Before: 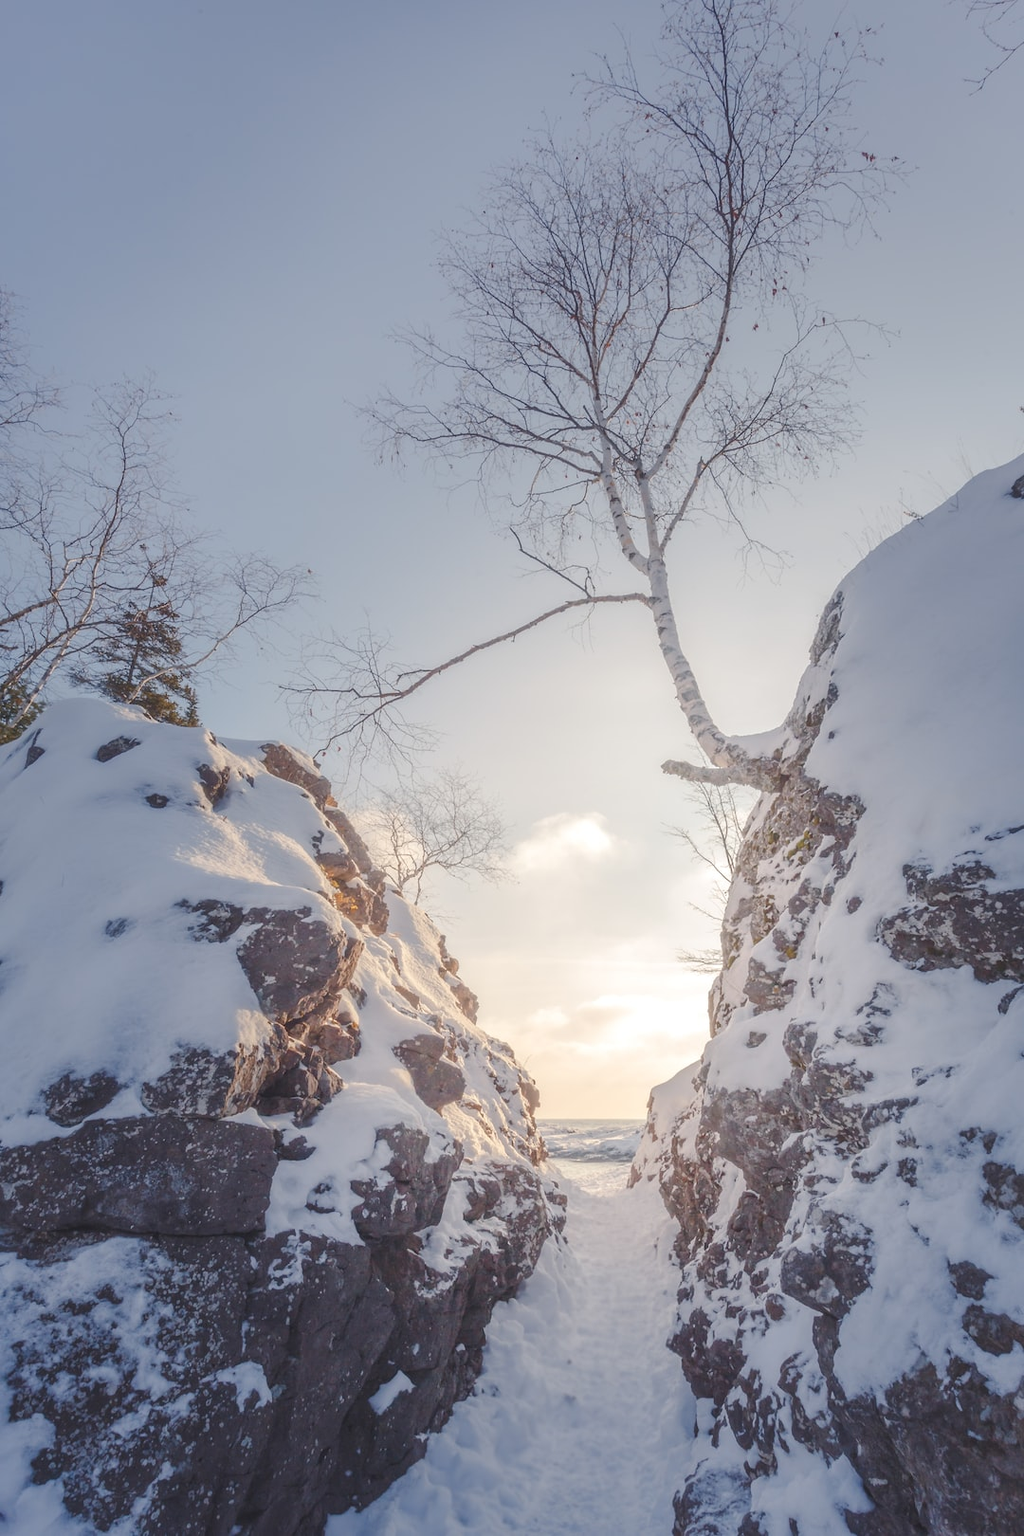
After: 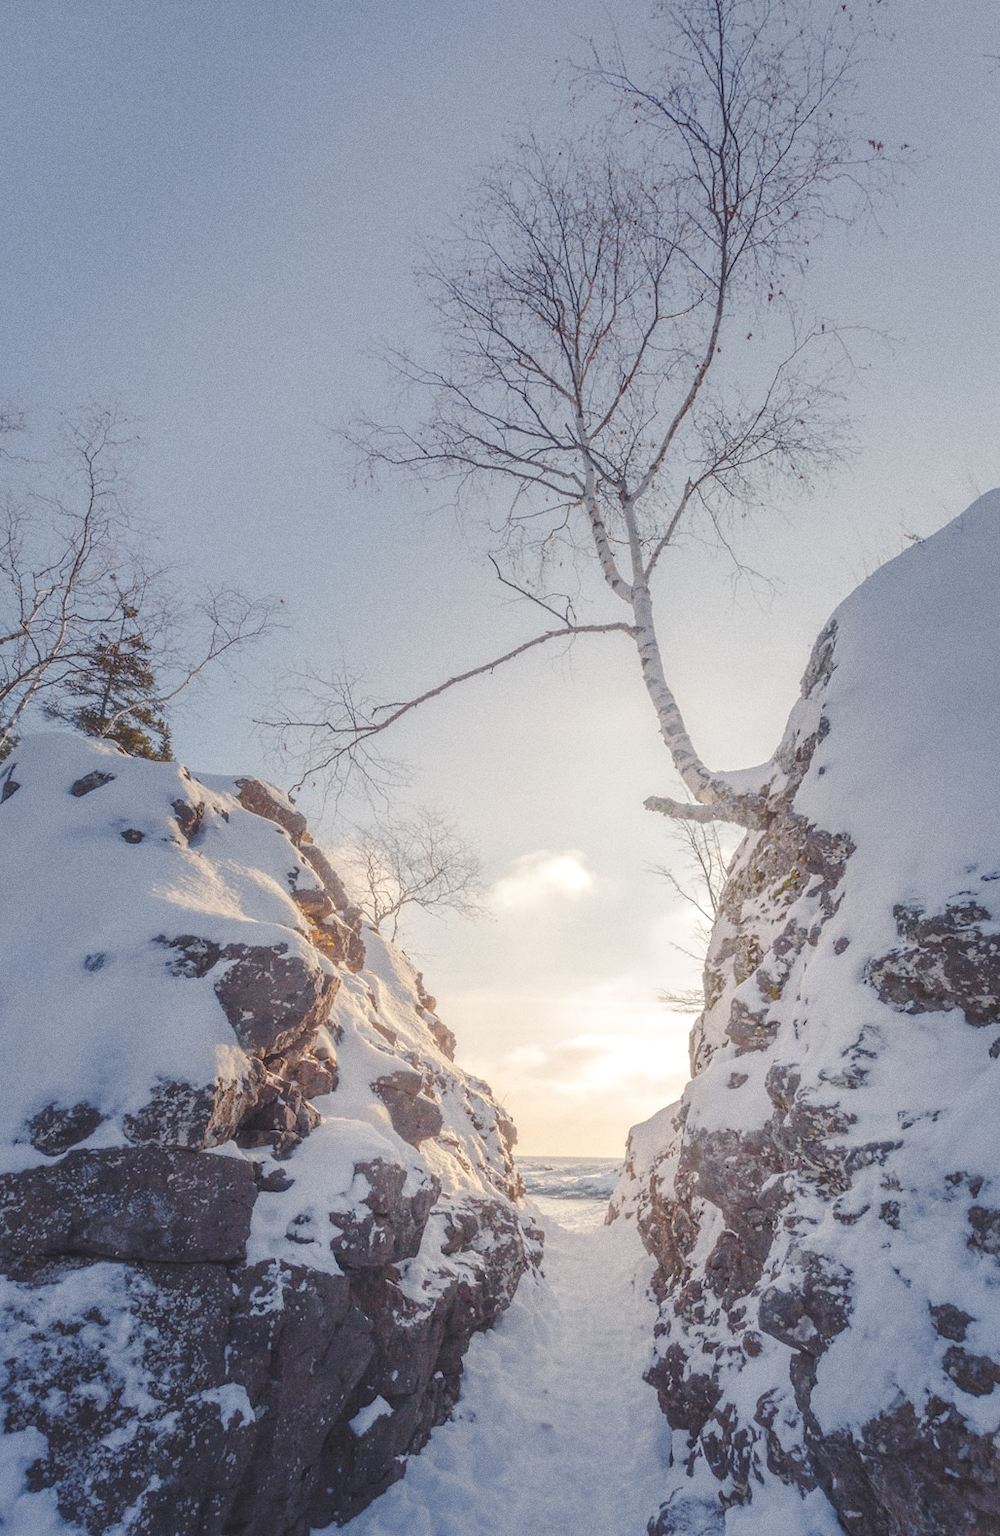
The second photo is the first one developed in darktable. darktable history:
rotate and perspective: rotation 0.074°, lens shift (vertical) 0.096, lens shift (horizontal) -0.041, crop left 0.043, crop right 0.952, crop top 0.024, crop bottom 0.979
grain: coarseness 0.09 ISO
exposure: compensate highlight preservation false
